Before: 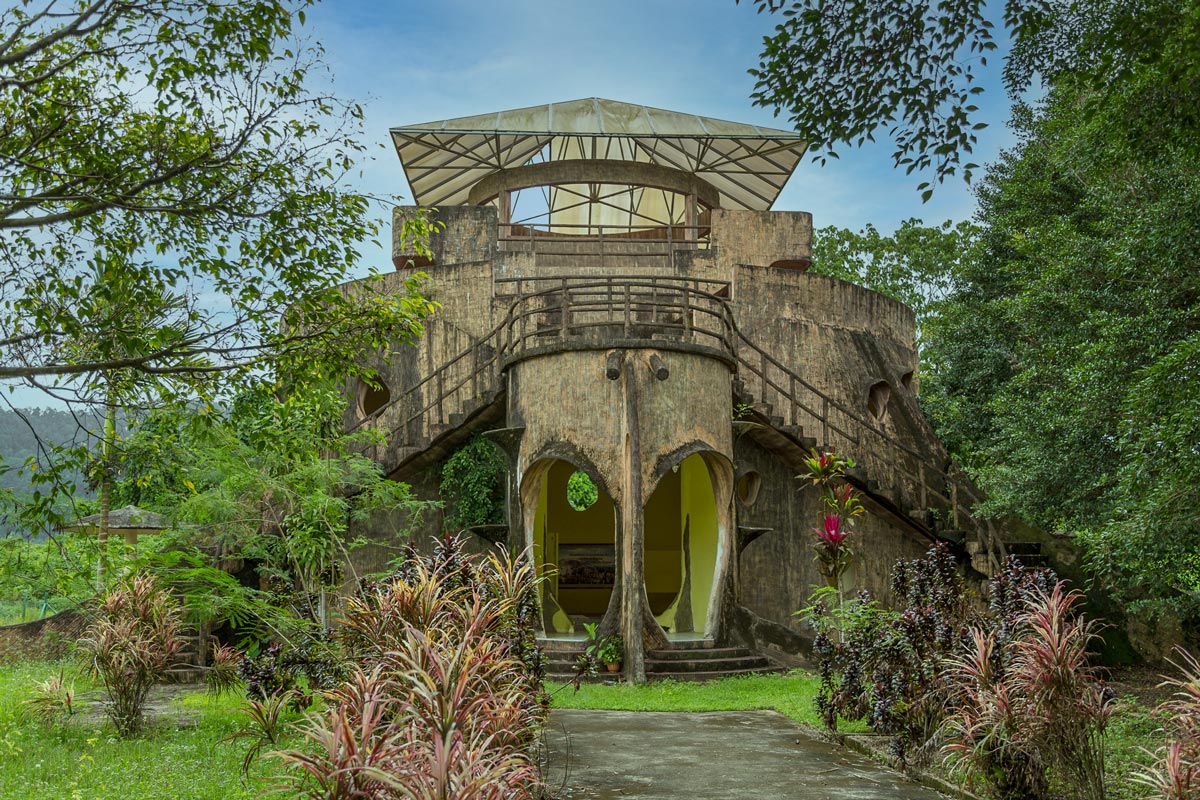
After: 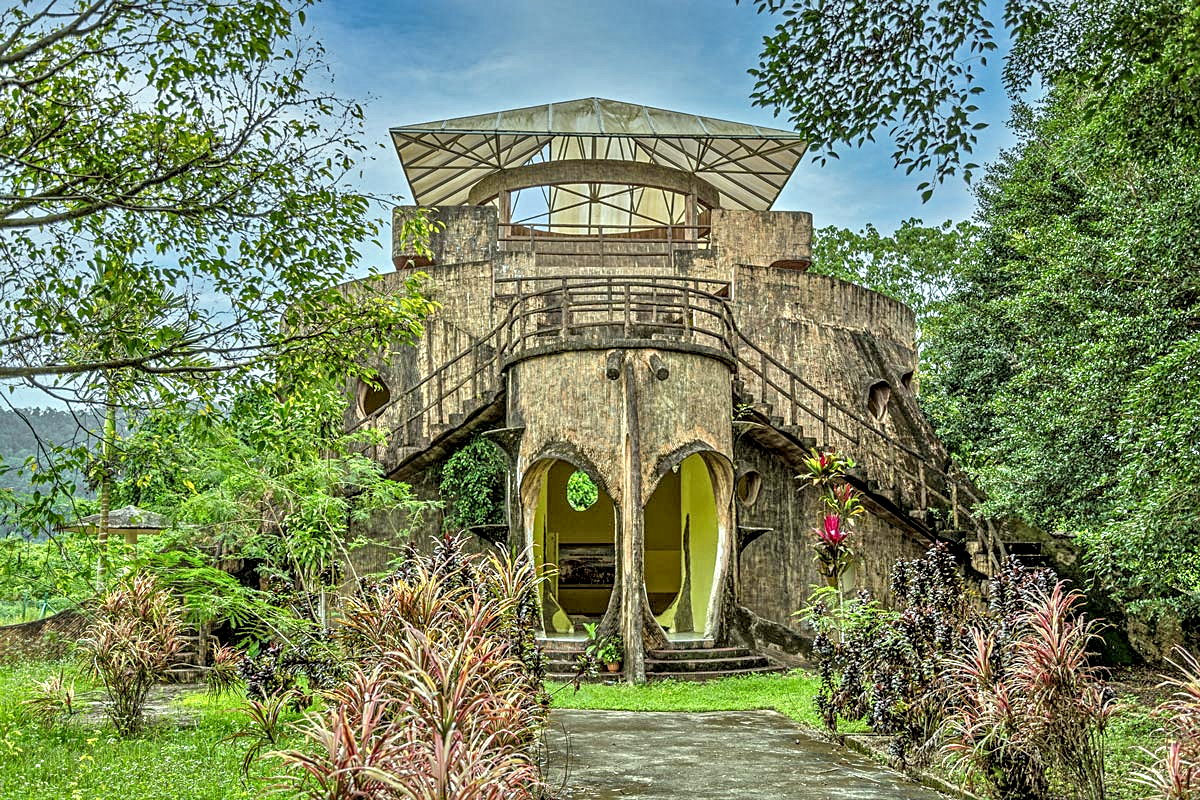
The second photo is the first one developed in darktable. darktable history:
color zones: curves: ch0 [(0, 0.5) (0.143, 0.5) (0.286, 0.5) (0.429, 0.5) (0.571, 0.5) (0.714, 0.476) (0.857, 0.5) (1, 0.5)]; ch2 [(0, 0.5) (0.143, 0.5) (0.286, 0.5) (0.429, 0.5) (0.571, 0.5) (0.714, 0.487) (0.857, 0.5) (1, 0.5)]
shadows and highlights: soften with gaussian
contrast equalizer: octaves 7, y [[0.502, 0.517, 0.543, 0.576, 0.611, 0.631], [0.5 ×6], [0.5 ×6], [0 ×6], [0 ×6]]
tone equalizer: -7 EV 0.15 EV, -6 EV 0.6 EV, -5 EV 1.15 EV, -4 EV 1.33 EV, -3 EV 1.15 EV, -2 EV 0.6 EV, -1 EV 0.15 EV, mask exposure compensation -0.5 EV
local contrast: on, module defaults
sharpen: amount 0.2
